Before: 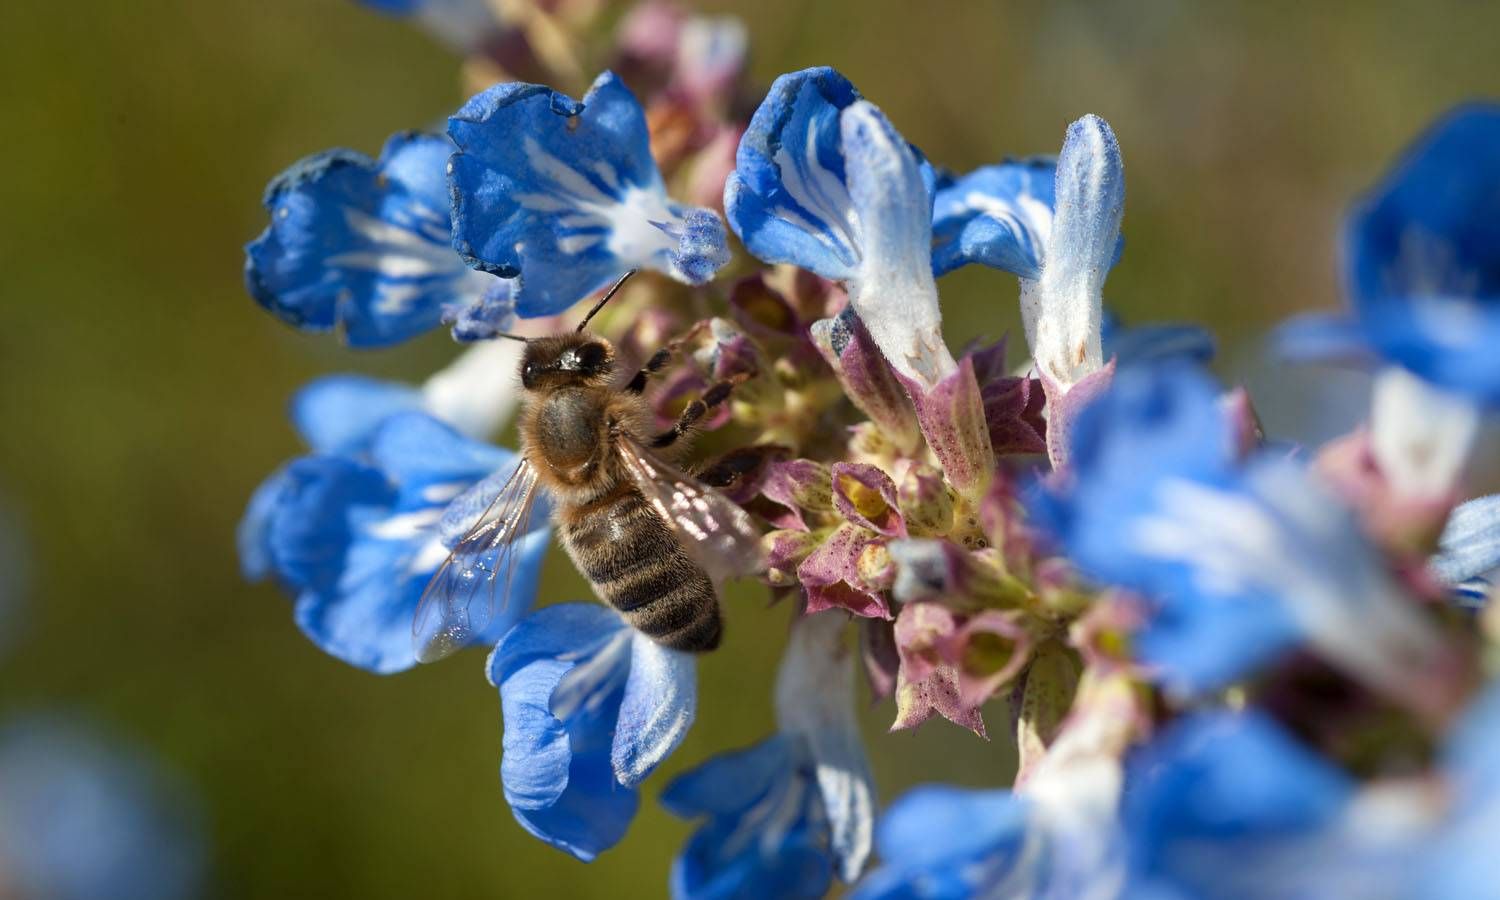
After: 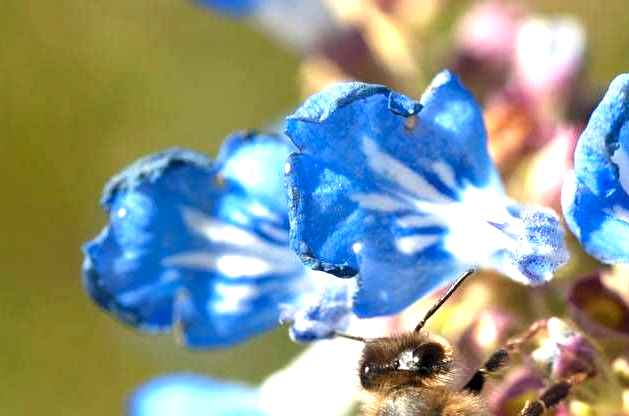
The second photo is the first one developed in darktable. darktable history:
exposure: black level correction 0, exposure 1.3 EV, compensate exposure bias true, compensate highlight preservation false
crop and rotate: left 10.817%, top 0.062%, right 47.194%, bottom 53.626%
contrast equalizer: octaves 7, y [[0.6 ×6], [0.55 ×6], [0 ×6], [0 ×6], [0 ×6]], mix 0.2
levels: levels [0.016, 0.492, 0.969]
